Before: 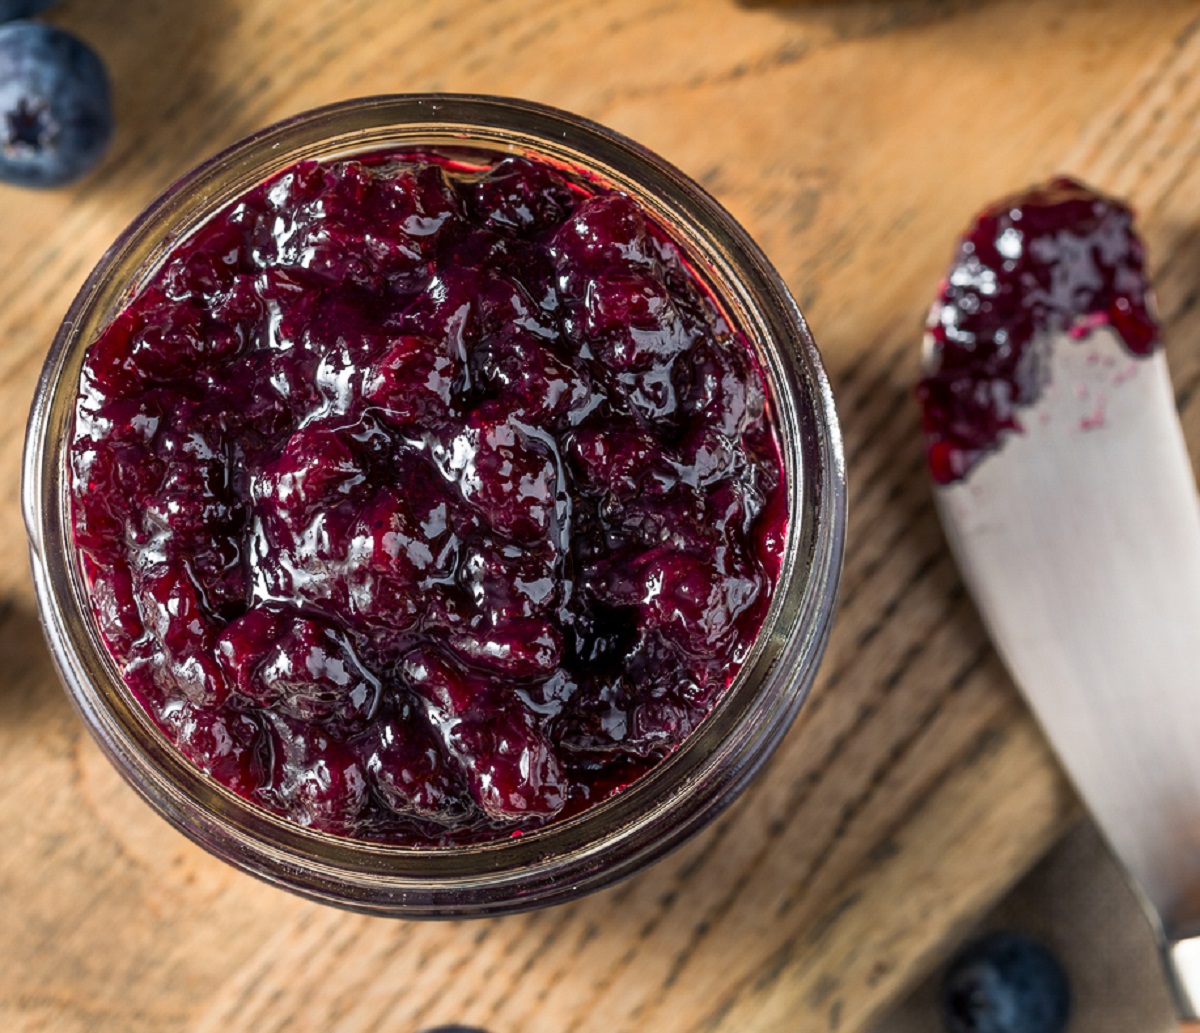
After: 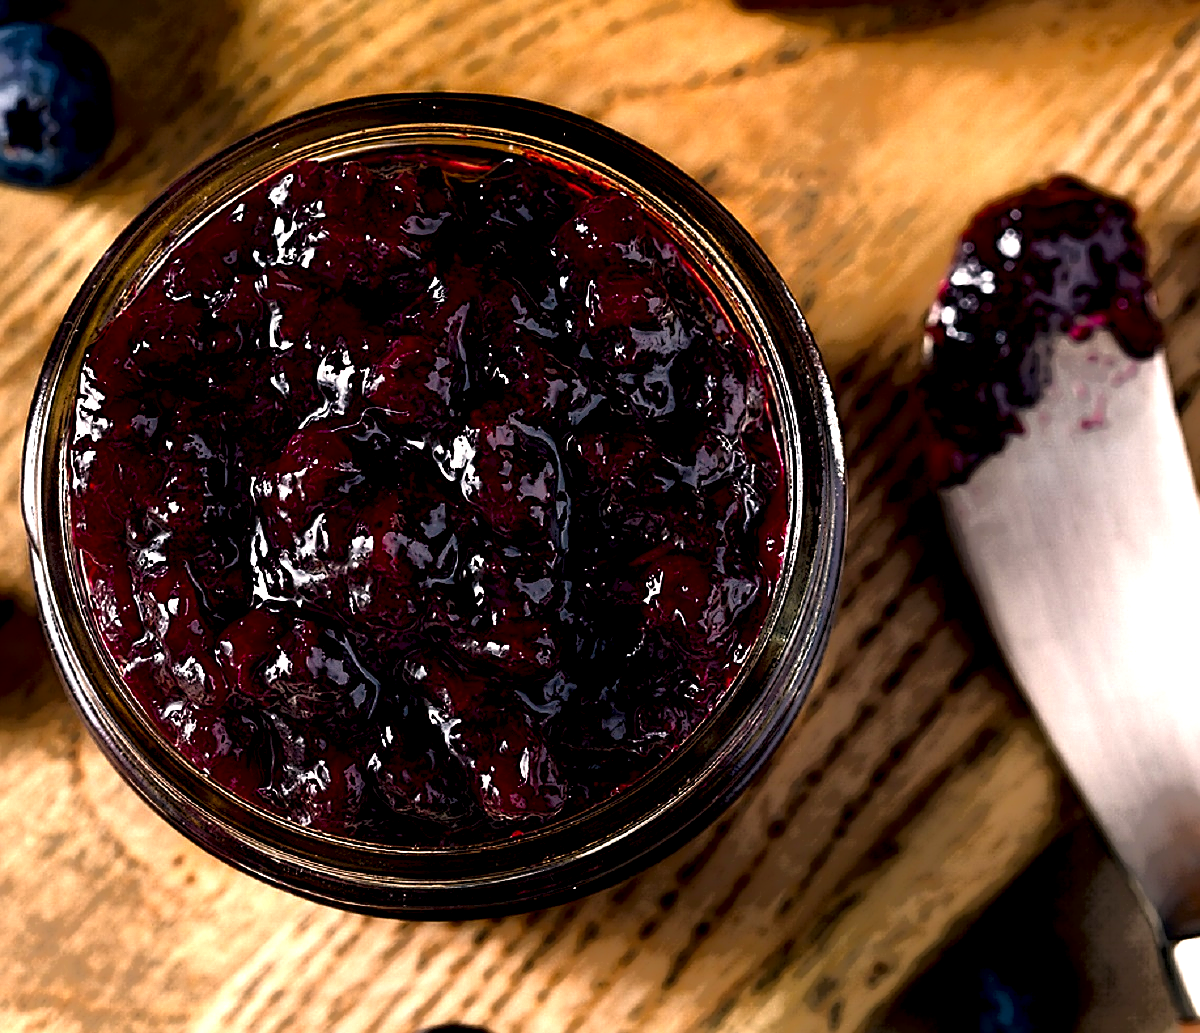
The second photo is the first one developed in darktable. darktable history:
color correction: highlights a* 7.34, highlights b* 4.37
exposure: black level correction 0, exposure 1.2 EV, compensate exposure bias true, compensate highlight preservation false
white balance: emerald 1
sharpen: on, module defaults
local contrast: highlights 0%, shadows 198%, detail 164%, midtone range 0.001
